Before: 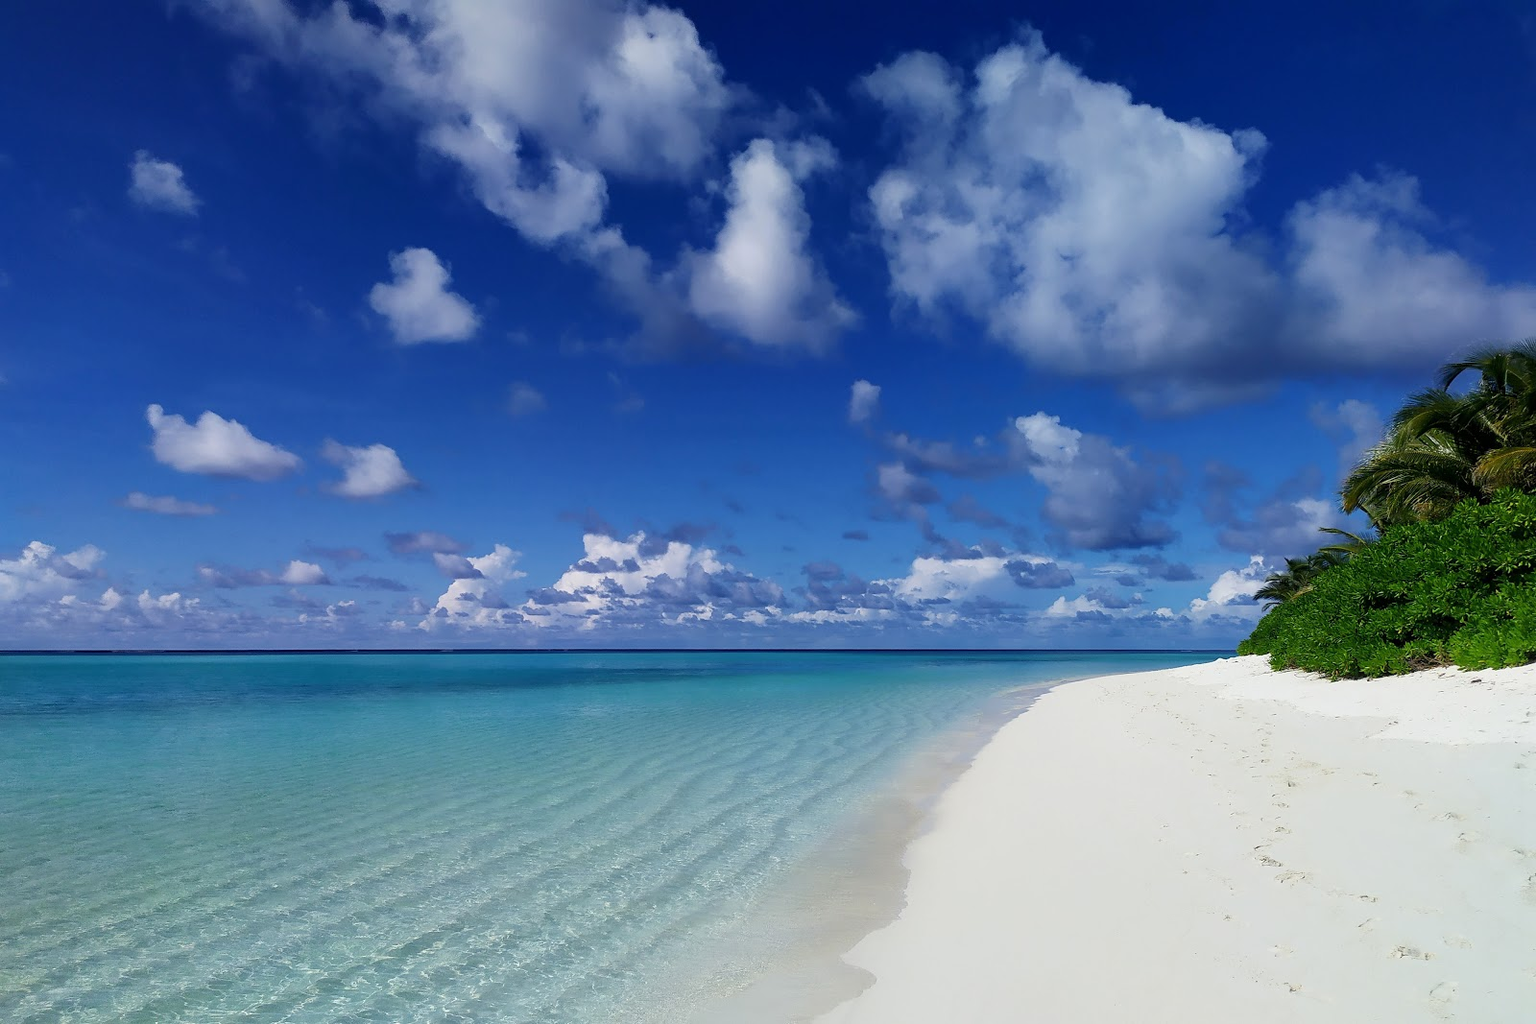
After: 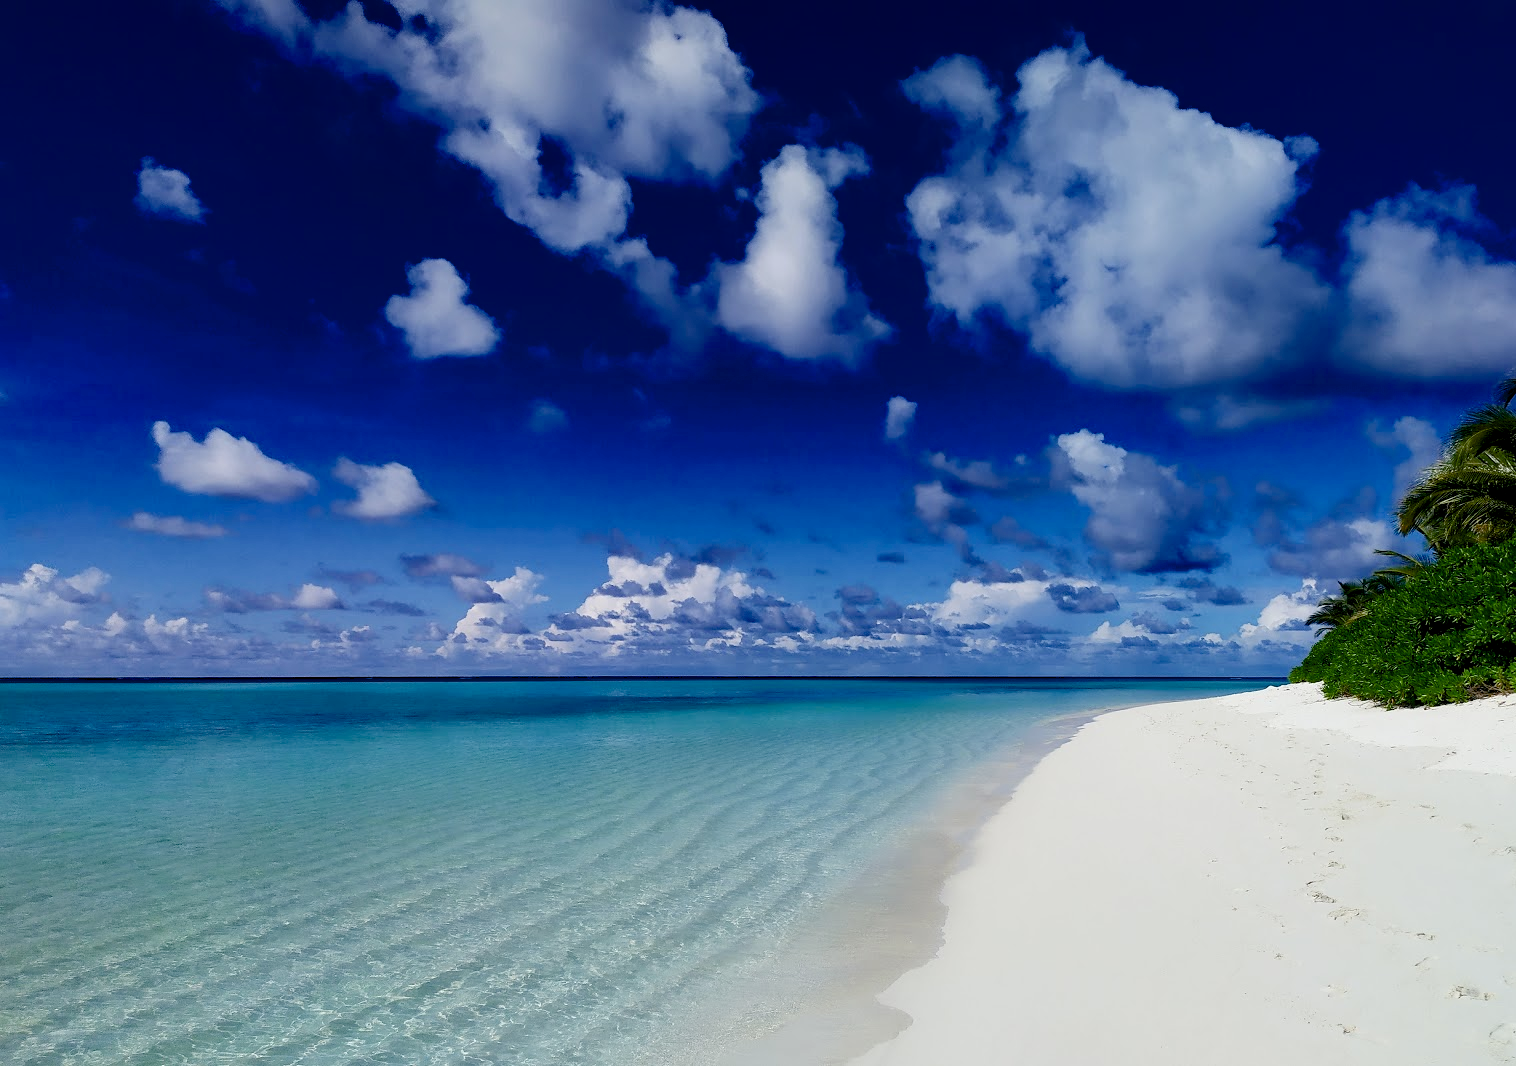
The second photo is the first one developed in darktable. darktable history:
color balance rgb: global offset › luminance -0.879%, perceptual saturation grading › global saturation 0.448%, perceptual saturation grading › highlights -15.96%, perceptual saturation grading › shadows 24.428%, saturation formula JzAzBz (2021)
crop and rotate: left 0%, right 5.218%
